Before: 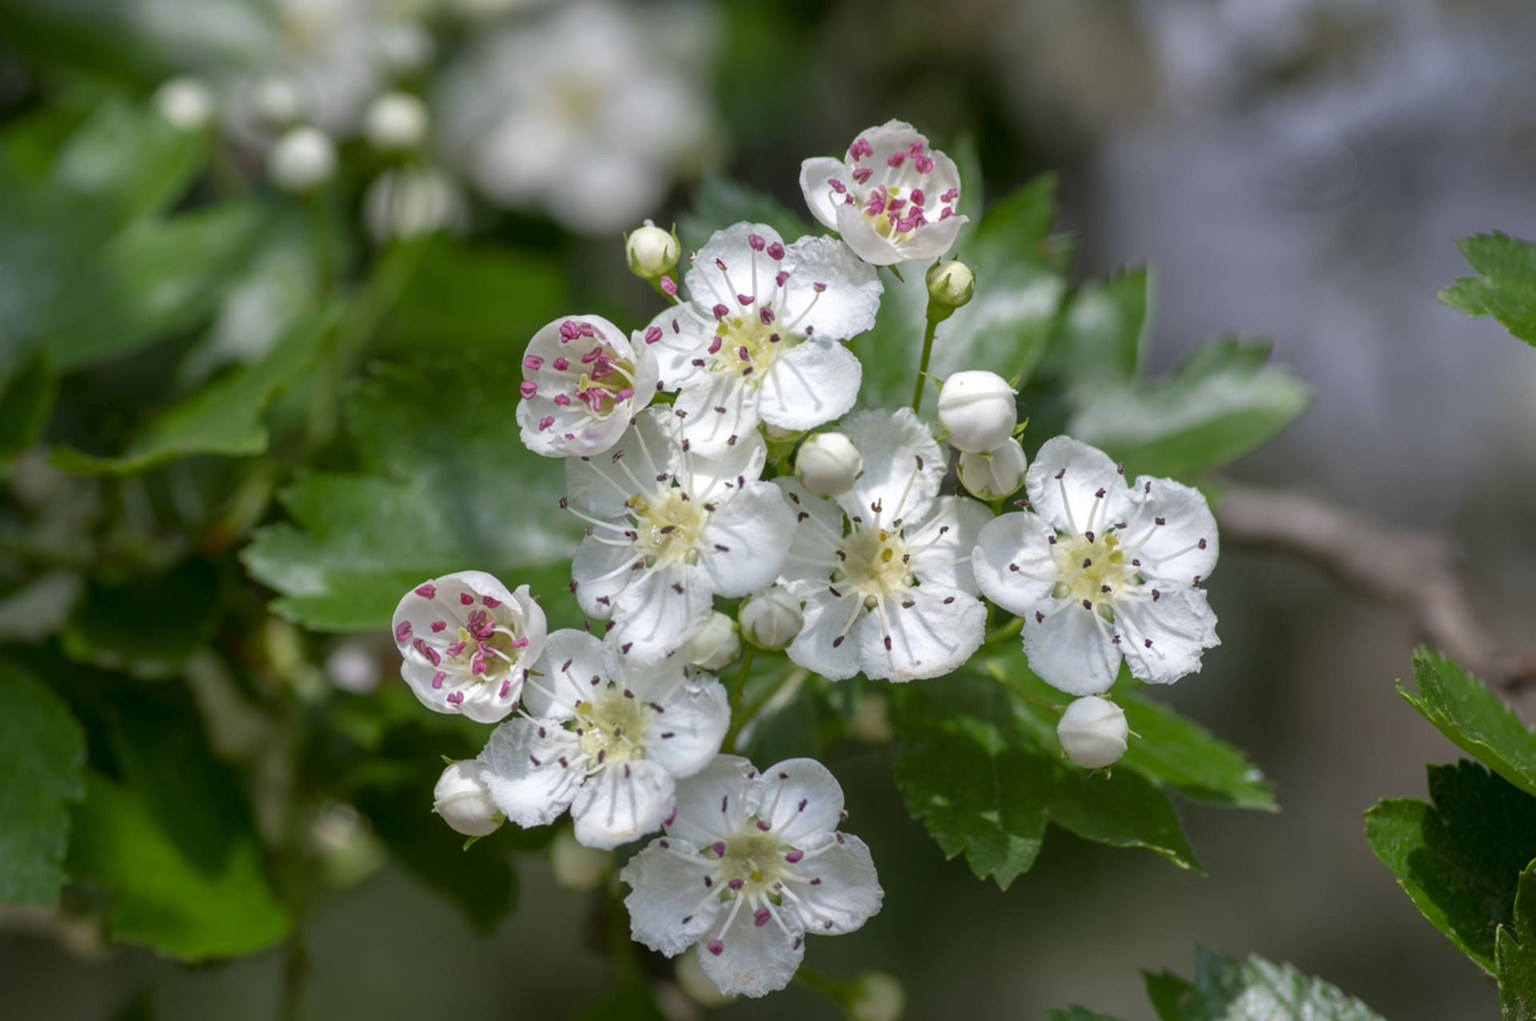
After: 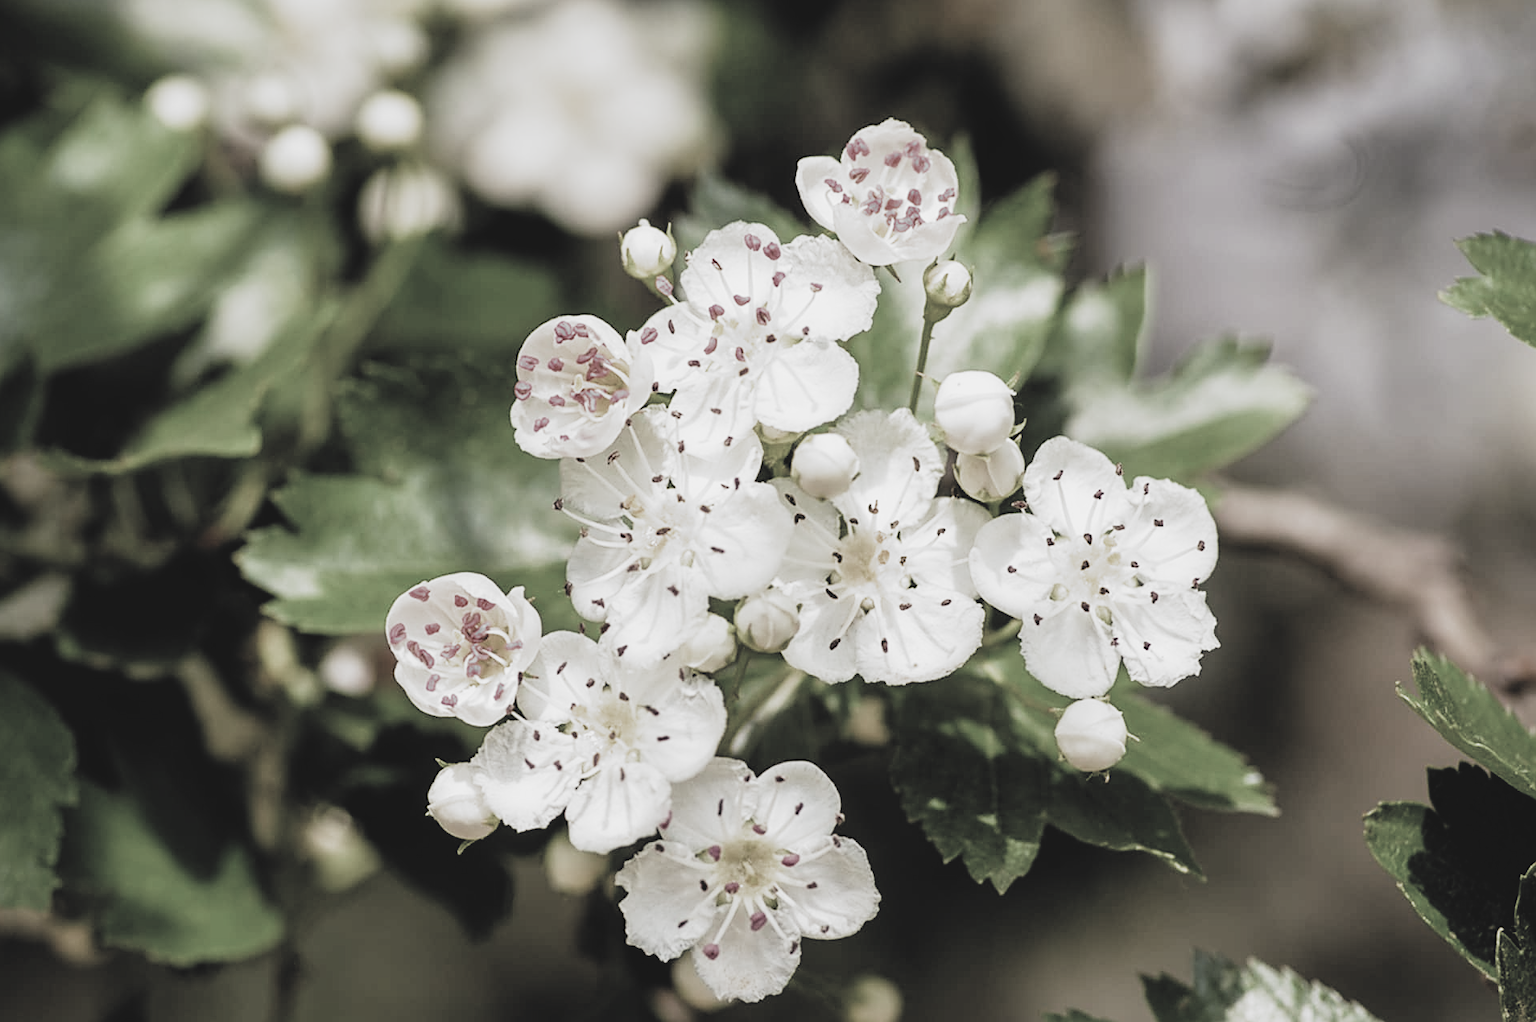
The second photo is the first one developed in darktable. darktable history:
color zones: curves: ch1 [(0, 0.153) (0.143, 0.15) (0.286, 0.151) (0.429, 0.152) (0.571, 0.152) (0.714, 0.151) (0.857, 0.151) (1, 0.153)]
sharpen: on, module defaults
exposure: exposure 0.605 EV, compensate highlight preservation false
crop and rotate: left 0.587%, top 0.162%, bottom 0.293%
filmic rgb: black relative exposure -5.13 EV, white relative exposure 3.98 EV, hardness 2.9, contrast 1.297, highlights saturation mix -30.24%, add noise in highlights 0, color science v3 (2019), use custom middle-gray values true, iterations of high-quality reconstruction 0, contrast in highlights soft
tone curve: curves: ch0 [(0, 0.084) (0.155, 0.169) (0.46, 0.466) (0.751, 0.788) (1, 0.961)]; ch1 [(0, 0) (0.43, 0.408) (0.476, 0.469) (0.505, 0.503) (0.553, 0.563) (0.592, 0.581) (0.631, 0.625) (1, 1)]; ch2 [(0, 0) (0.505, 0.495) (0.55, 0.557) (0.583, 0.573) (1, 1)], preserve colors none
color balance rgb: shadows lift › chroma 2.054%, shadows lift › hue 249.79°, power › luminance 9.811%, power › chroma 2.811%, power › hue 58.01°, highlights gain › chroma 3.029%, highlights gain › hue 77.48°, perceptual saturation grading › global saturation 25.692%, global vibrance 19.456%
